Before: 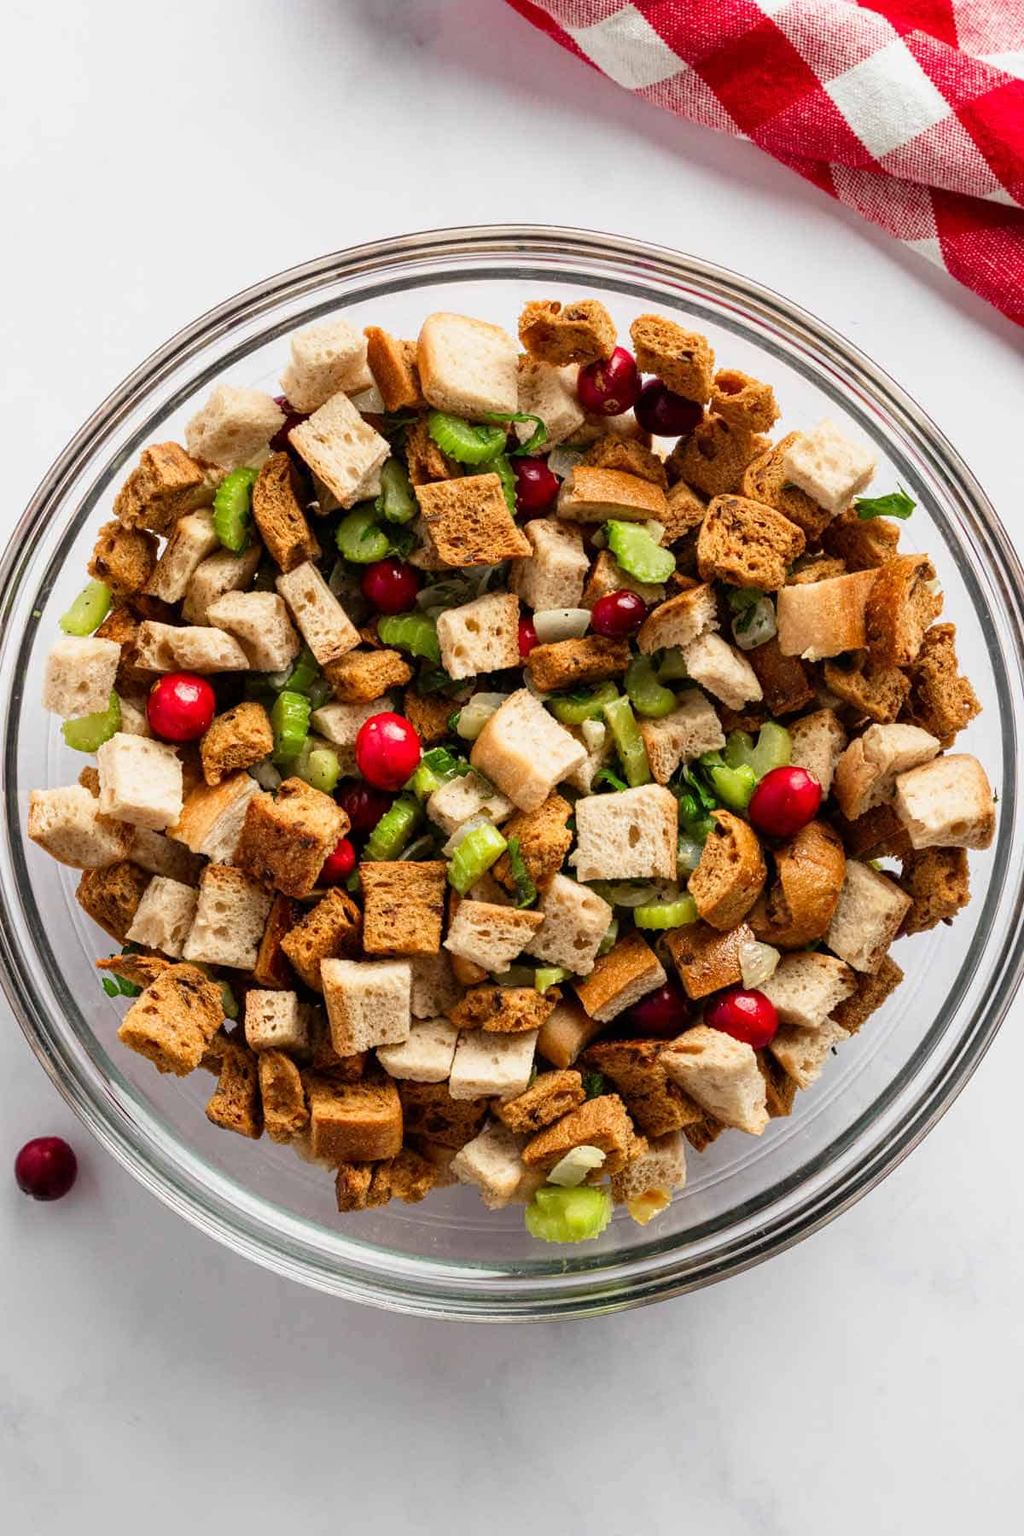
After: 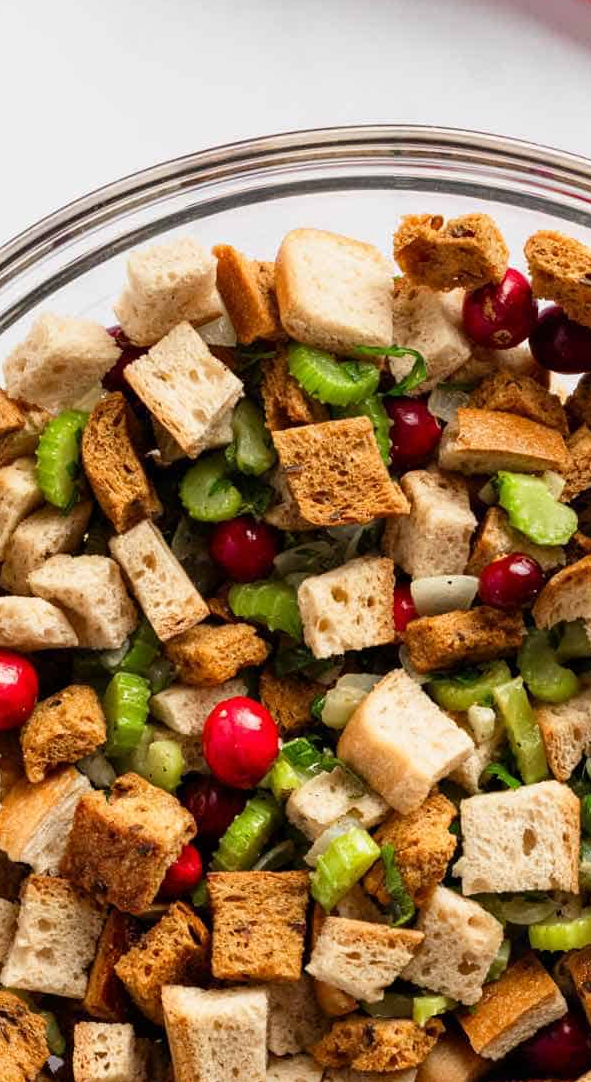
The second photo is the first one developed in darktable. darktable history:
tone equalizer: on, module defaults
rotate and perspective: automatic cropping original format, crop left 0, crop top 0
crop: left 17.835%, top 7.675%, right 32.881%, bottom 32.213%
